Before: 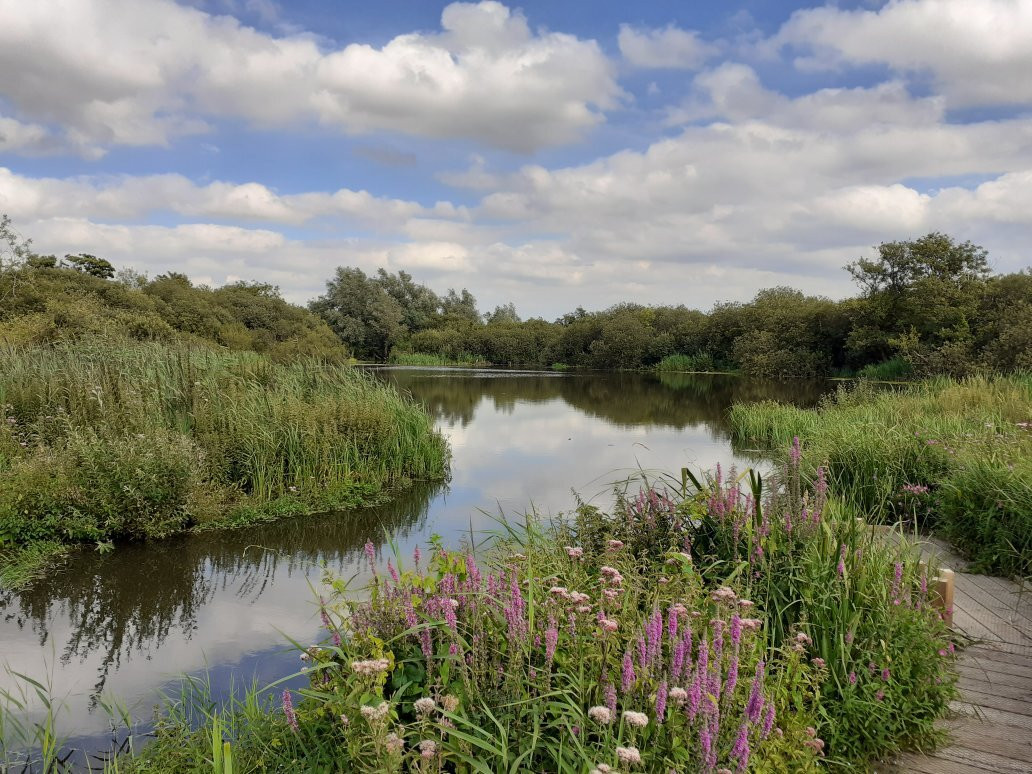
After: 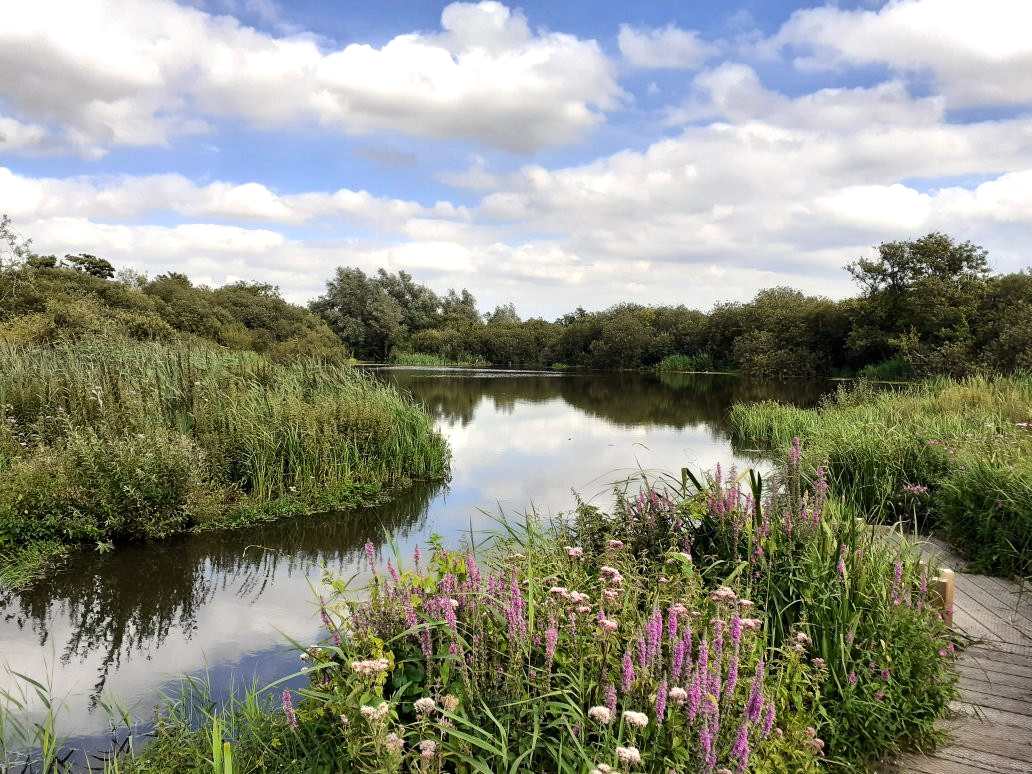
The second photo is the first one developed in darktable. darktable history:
tone equalizer: -8 EV -0.742 EV, -7 EV -0.679 EV, -6 EV -0.592 EV, -5 EV -0.409 EV, -3 EV 0.394 EV, -2 EV 0.6 EV, -1 EV 0.677 EV, +0 EV 0.723 EV, edges refinement/feathering 500, mask exposure compensation -1.25 EV, preserve details no
